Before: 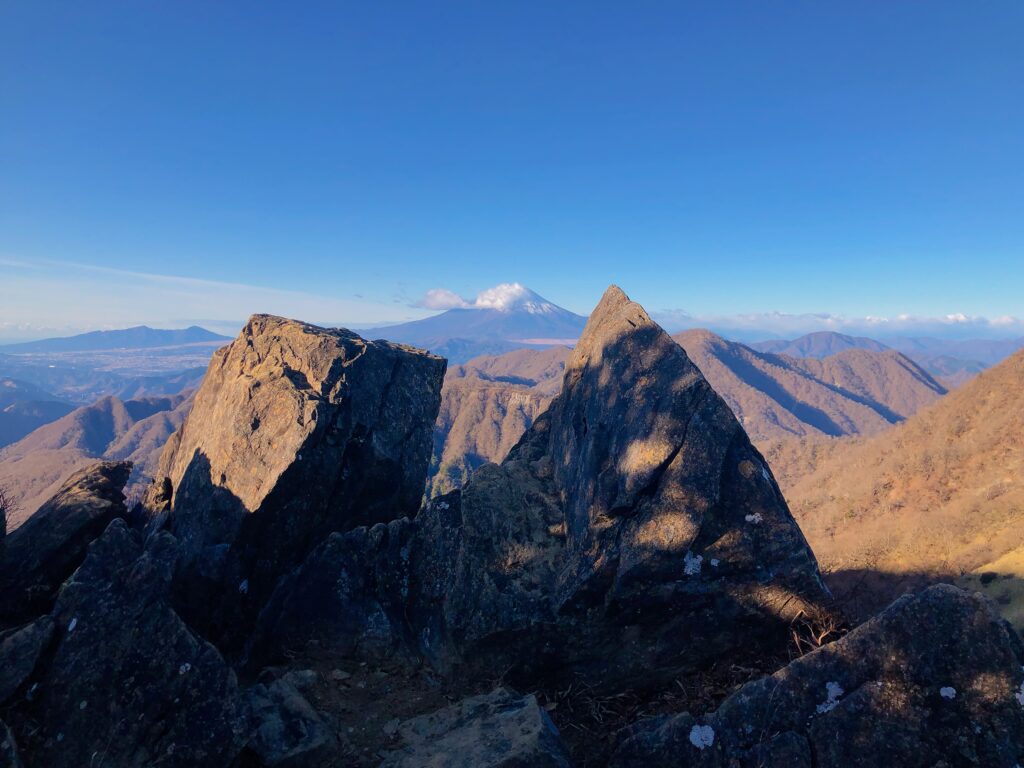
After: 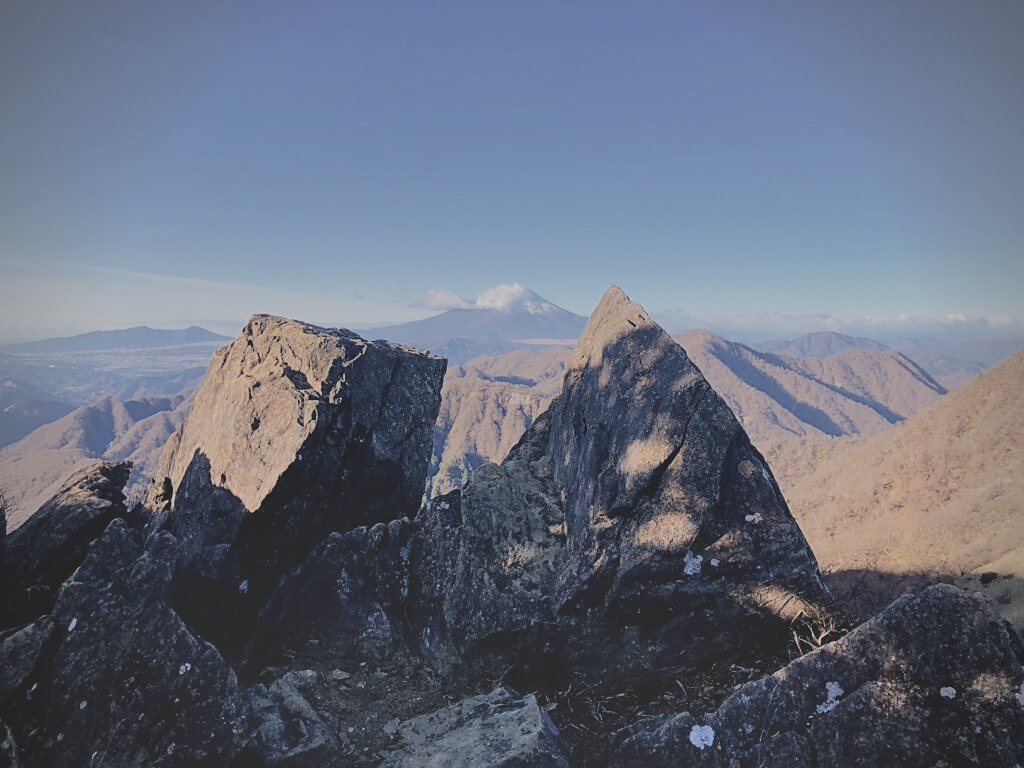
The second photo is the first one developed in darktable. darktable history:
sharpen: on, module defaults
shadows and highlights: low approximation 0.01, soften with gaussian
exposure: exposure 0.758 EV, compensate highlight preservation false
vignetting: unbound false
filmic rgb: black relative exposure -7.65 EV, white relative exposure 4.56 EV, hardness 3.61, iterations of high-quality reconstruction 0
contrast brightness saturation: contrast -0.259, saturation -0.444
